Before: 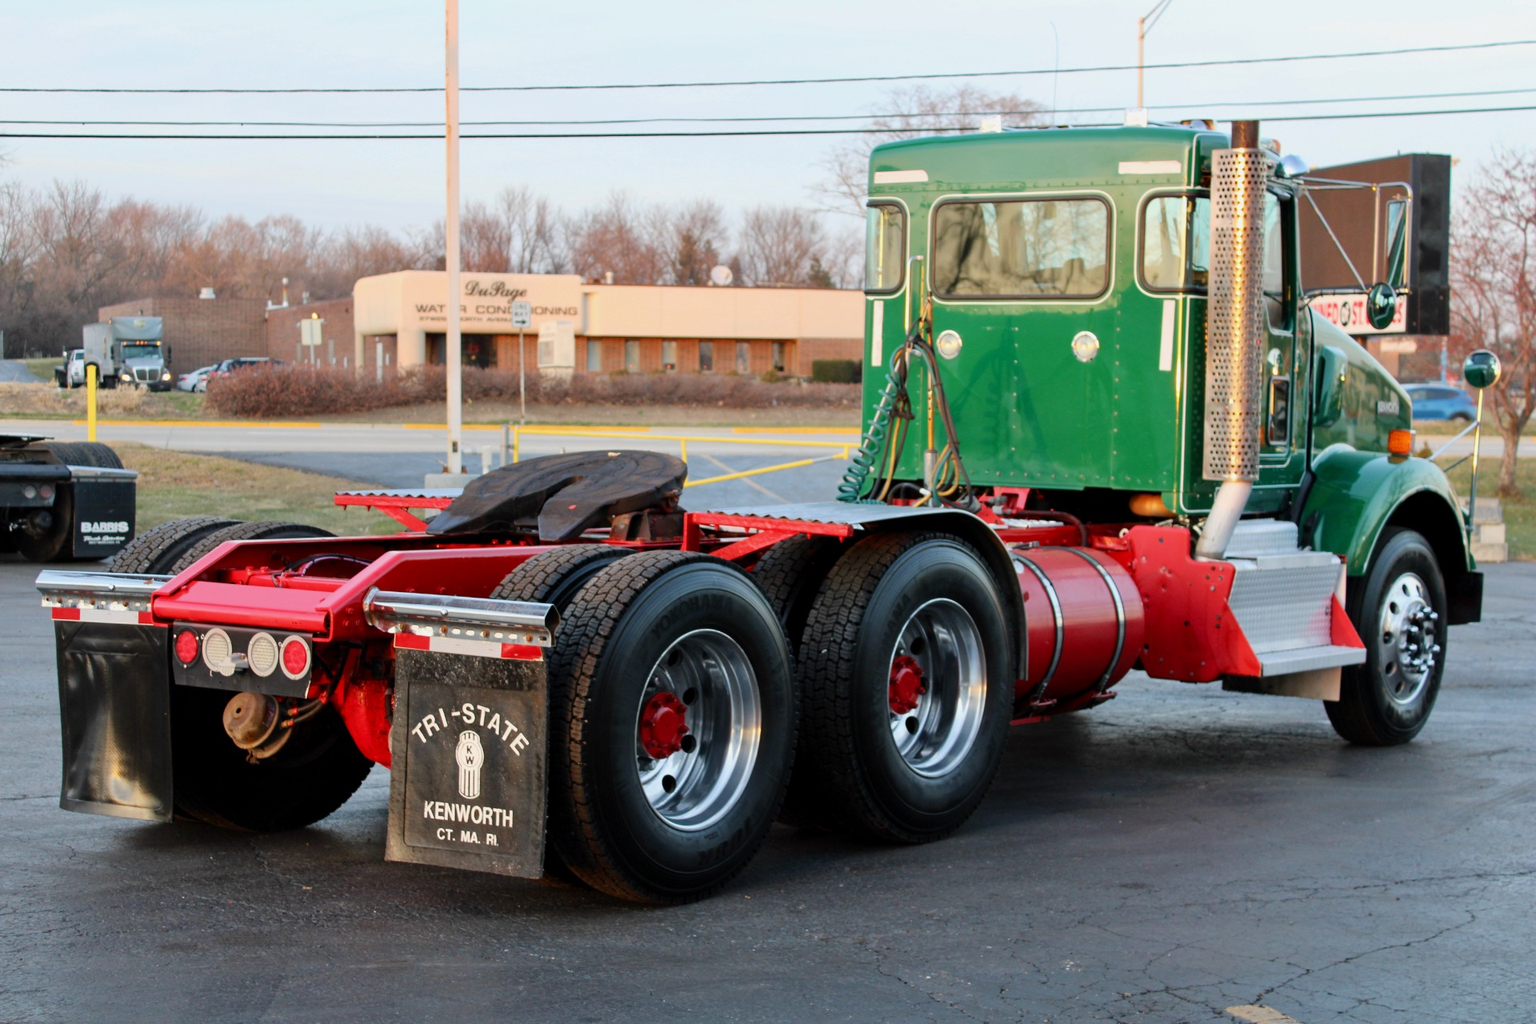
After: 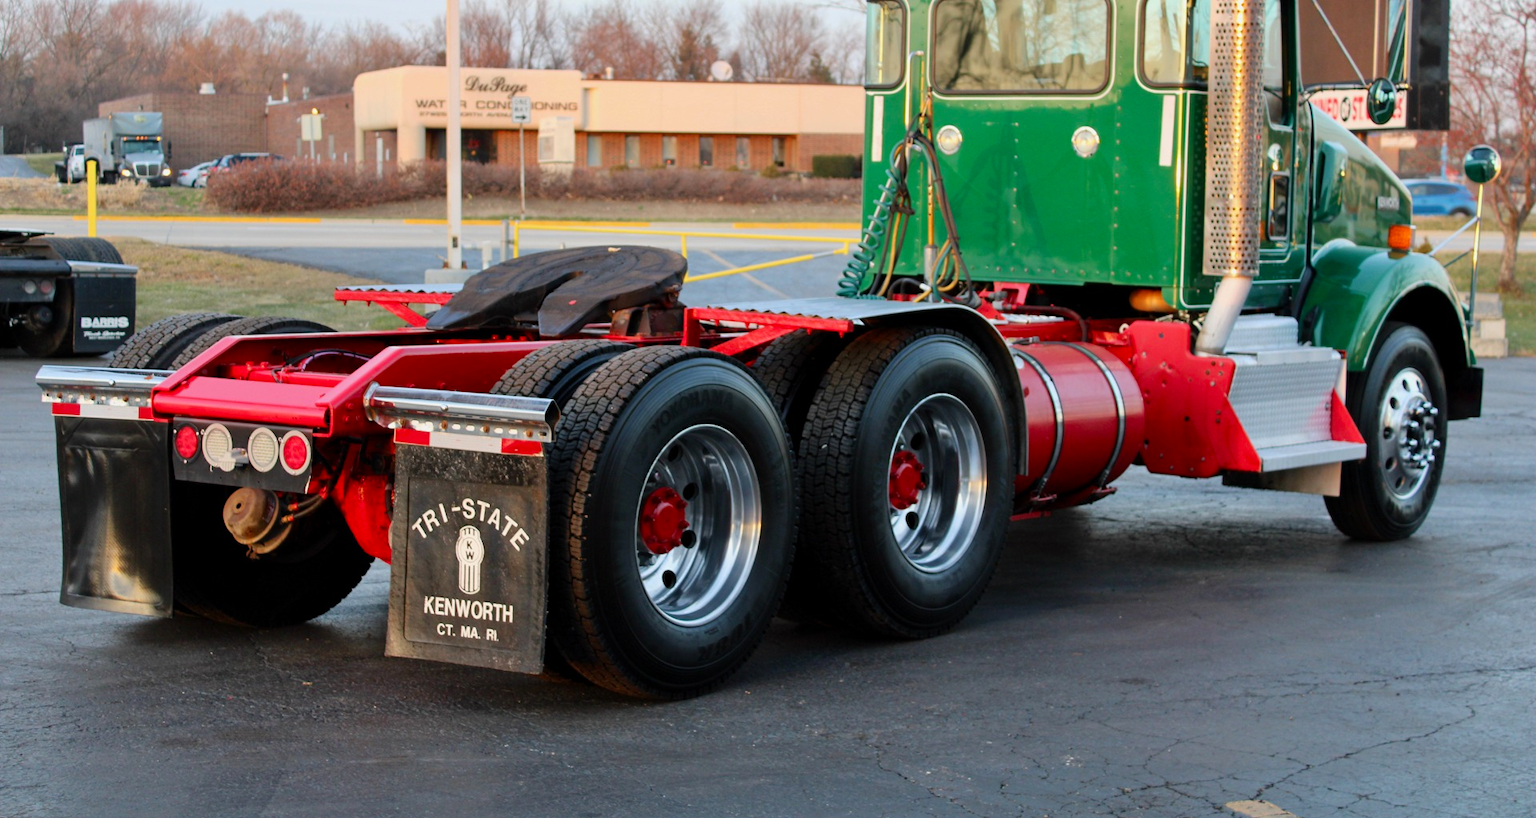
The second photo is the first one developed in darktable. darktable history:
contrast brightness saturation: saturation 0.1
crop and rotate: top 20.035%
